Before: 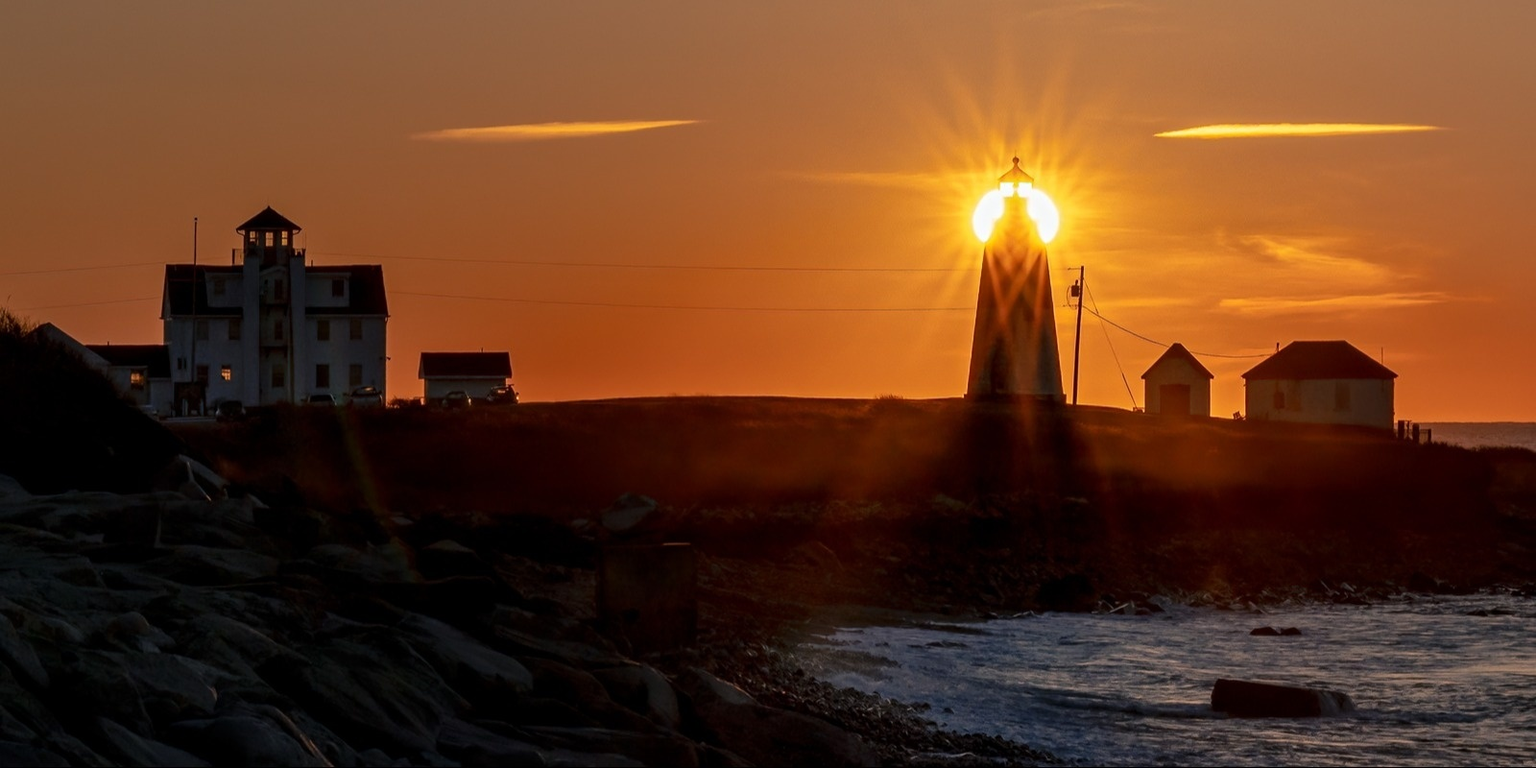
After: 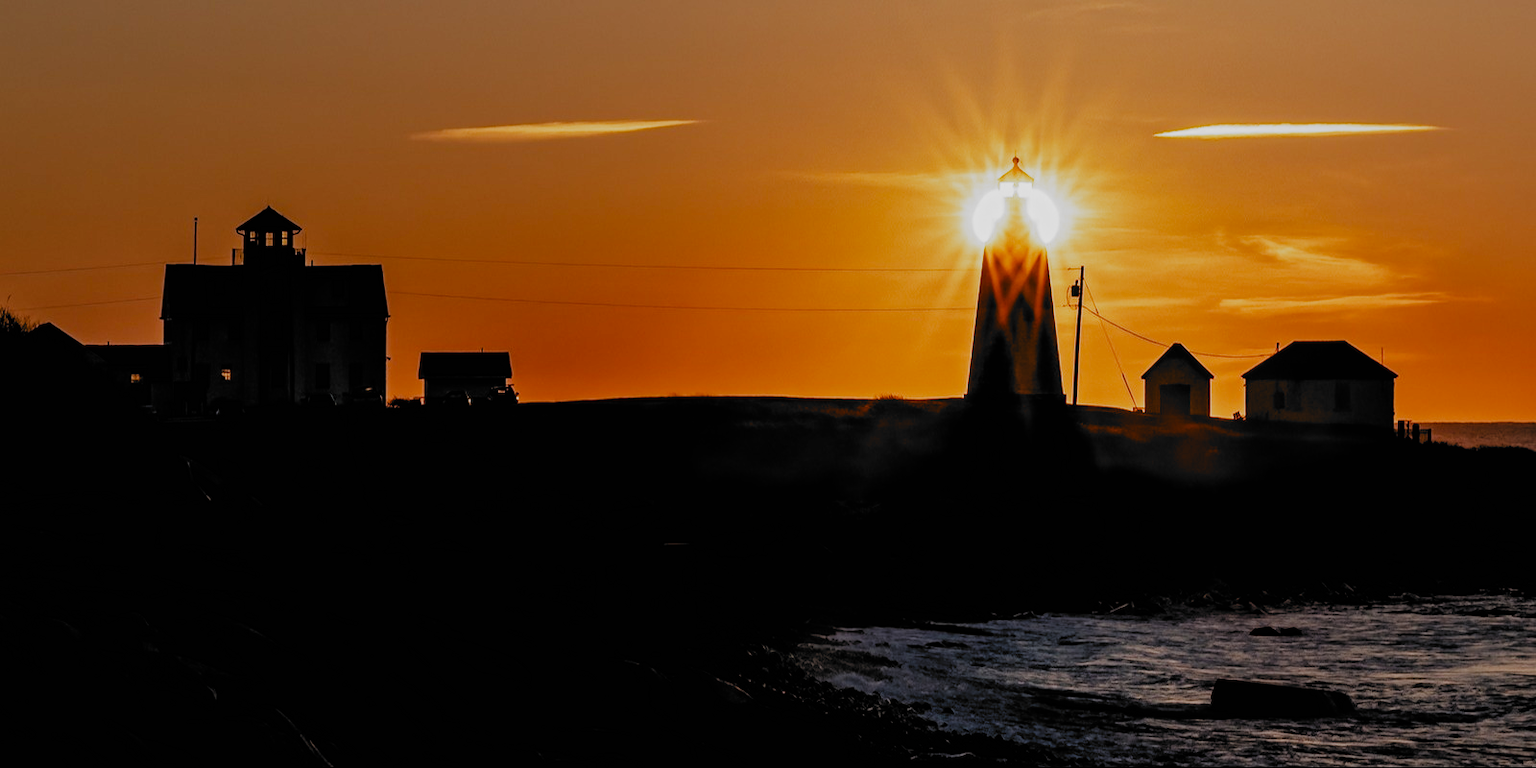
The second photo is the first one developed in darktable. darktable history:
filmic rgb: black relative exposure -5.01 EV, white relative exposure 3.52 EV, hardness 3.16, contrast 1.197, highlights saturation mix -29.55%, add noise in highlights 0.001, preserve chrominance no, color science v3 (2019), use custom middle-gray values true, contrast in highlights soft
